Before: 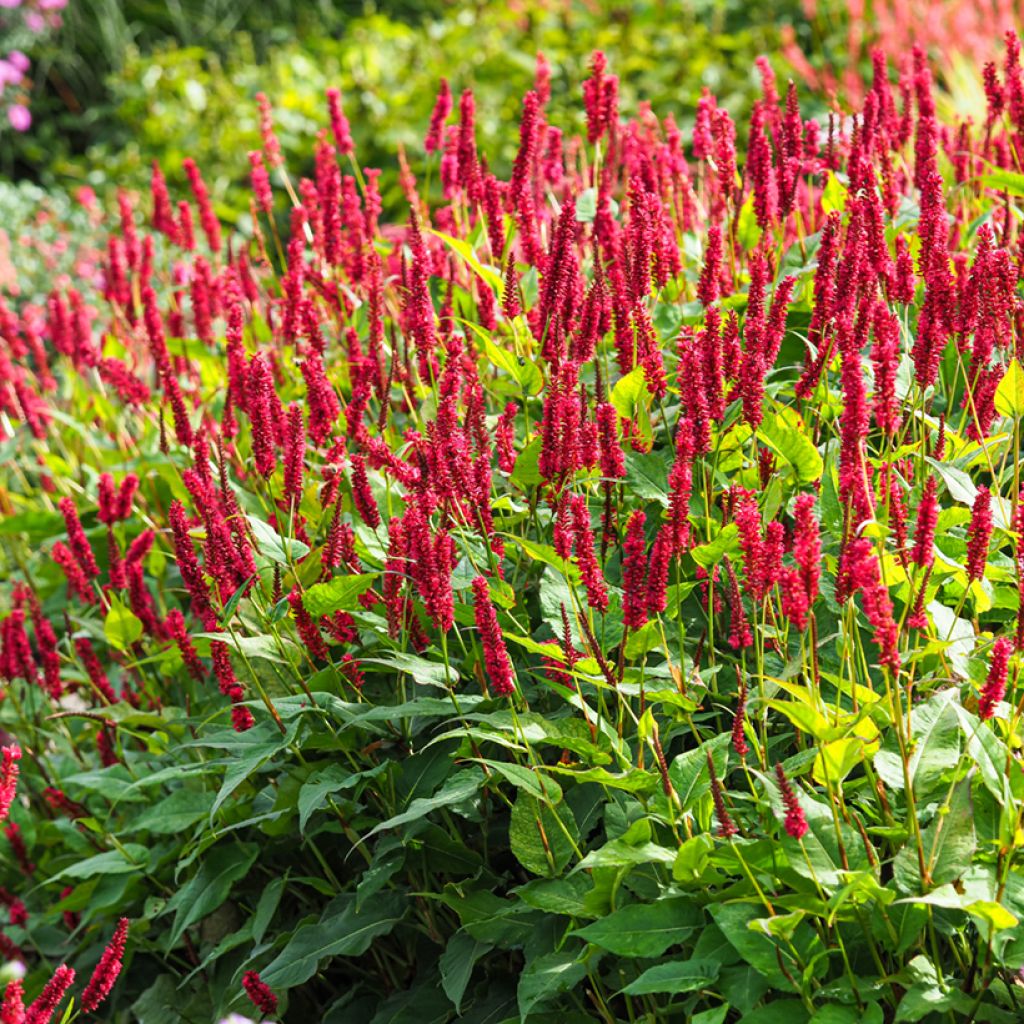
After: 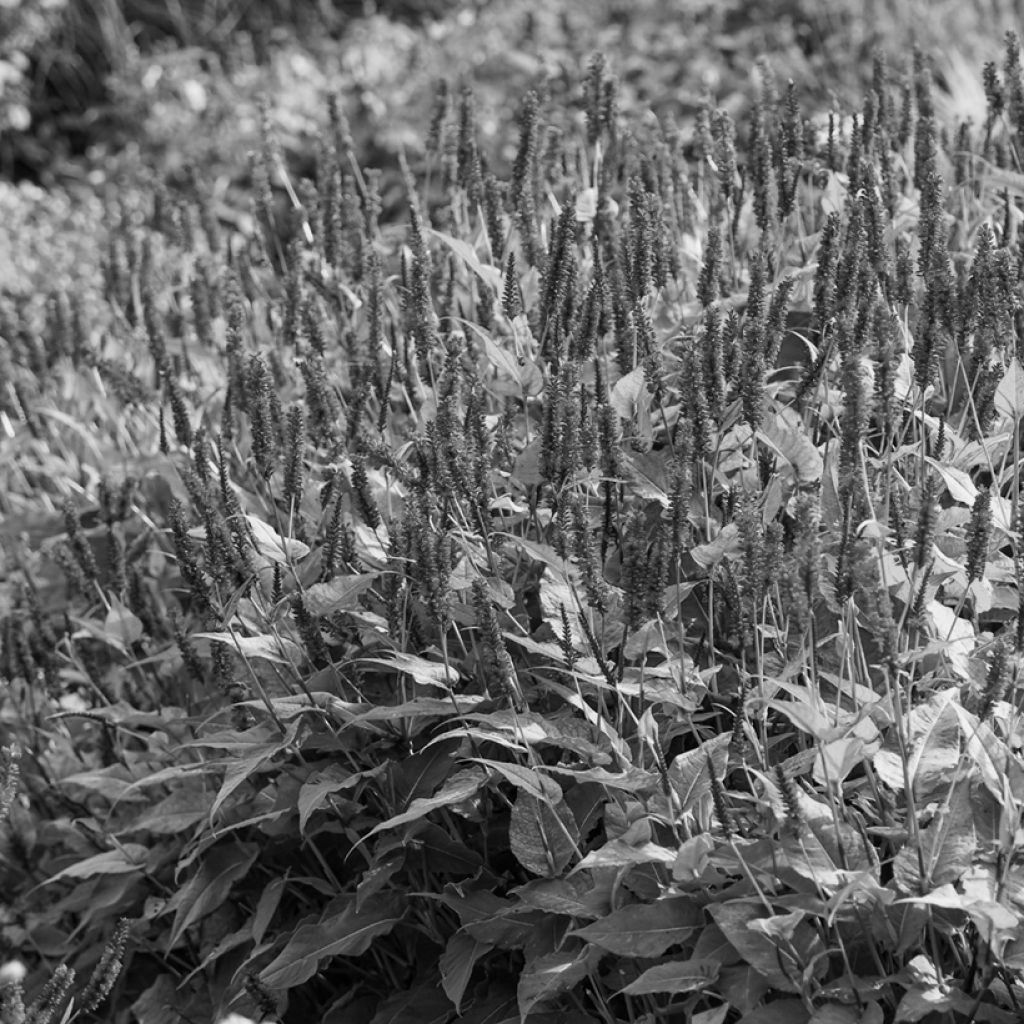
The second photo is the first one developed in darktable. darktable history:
color calibration: output gray [0.22, 0.42, 0.37, 0], x 0.328, y 0.344, temperature 5674.35 K
